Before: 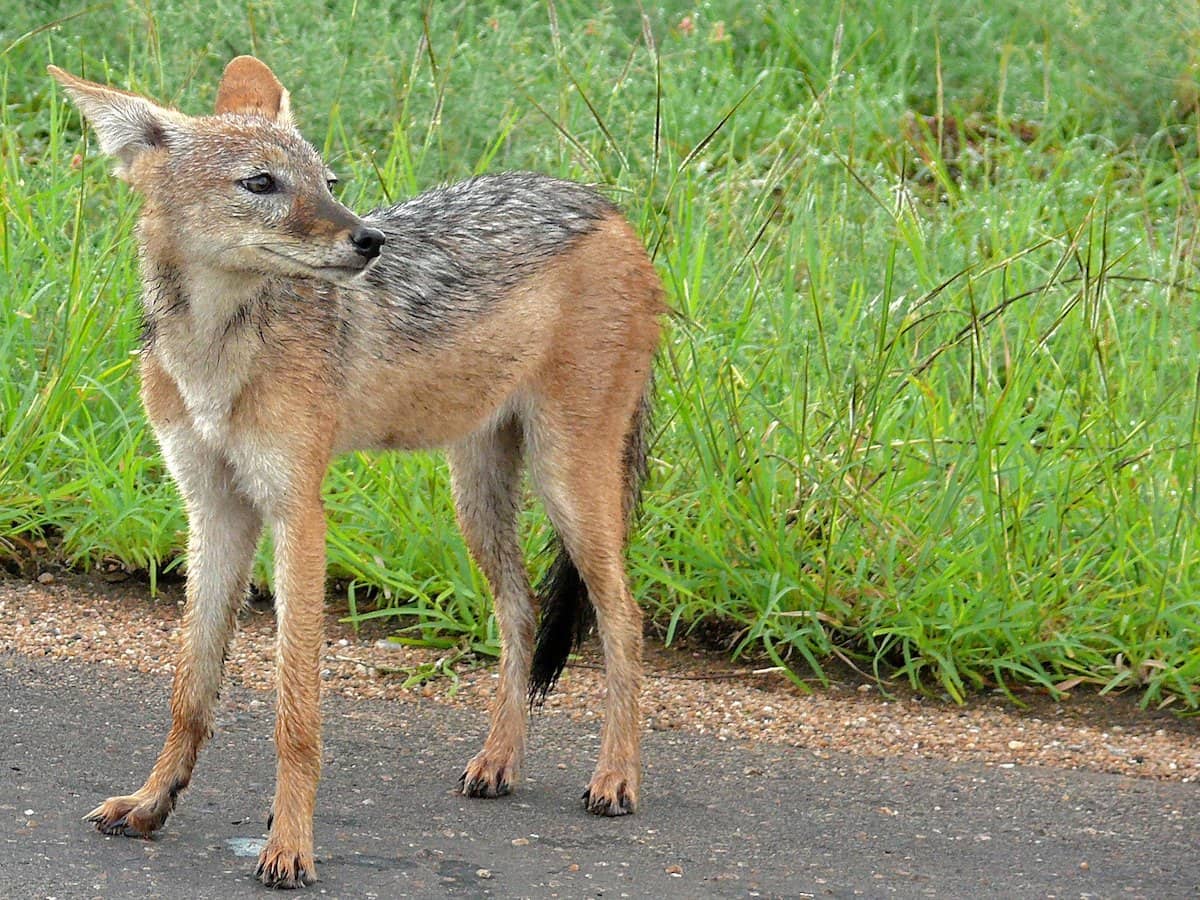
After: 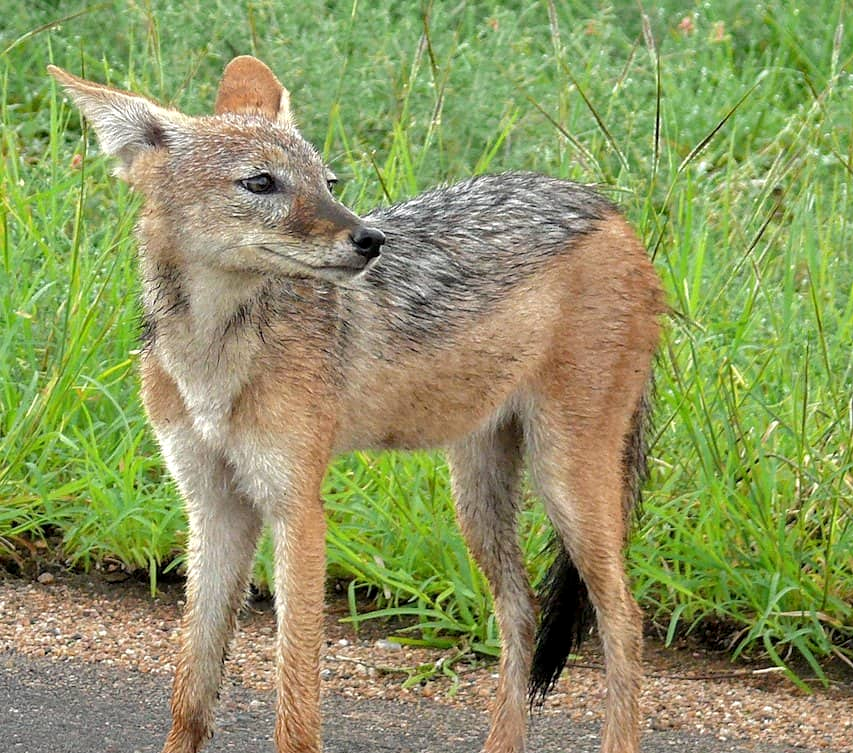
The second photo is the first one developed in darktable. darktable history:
crop: right 28.862%, bottom 16.266%
local contrast: highlights 103%, shadows 101%, detail 119%, midtone range 0.2
tone equalizer: edges refinement/feathering 500, mask exposure compensation -1.57 EV, preserve details no
